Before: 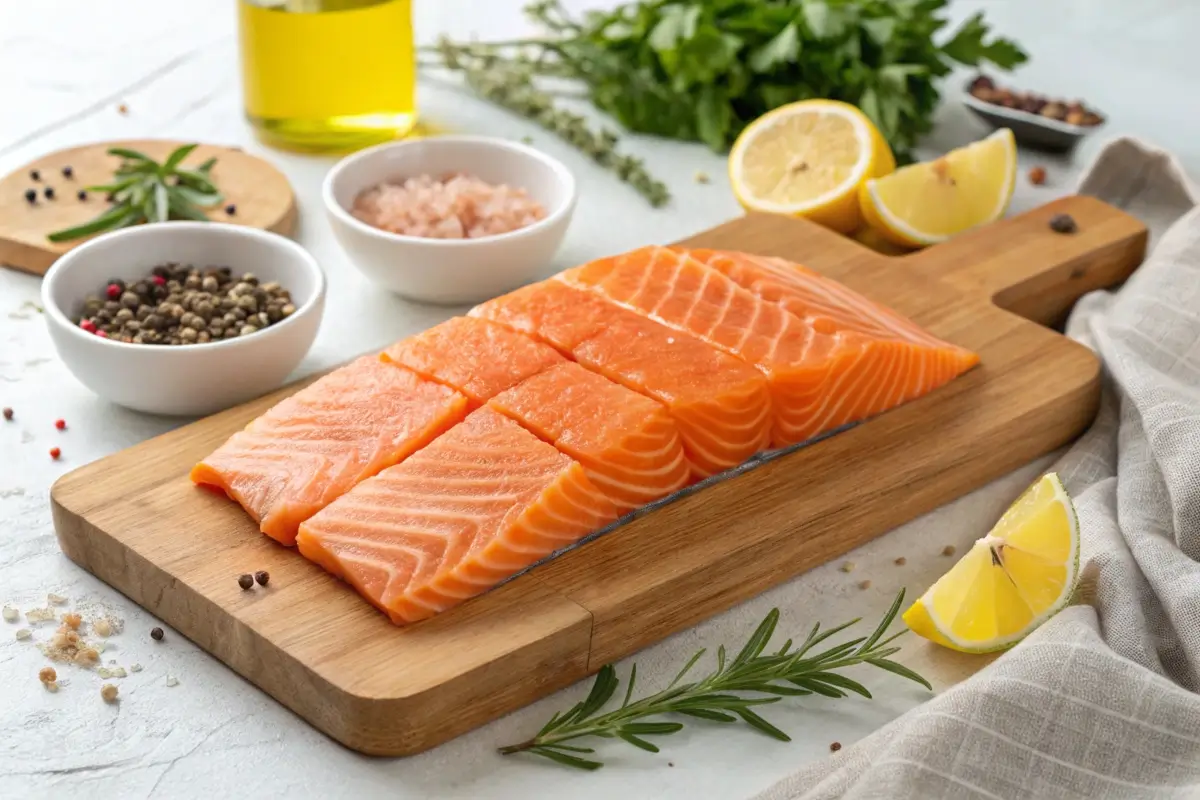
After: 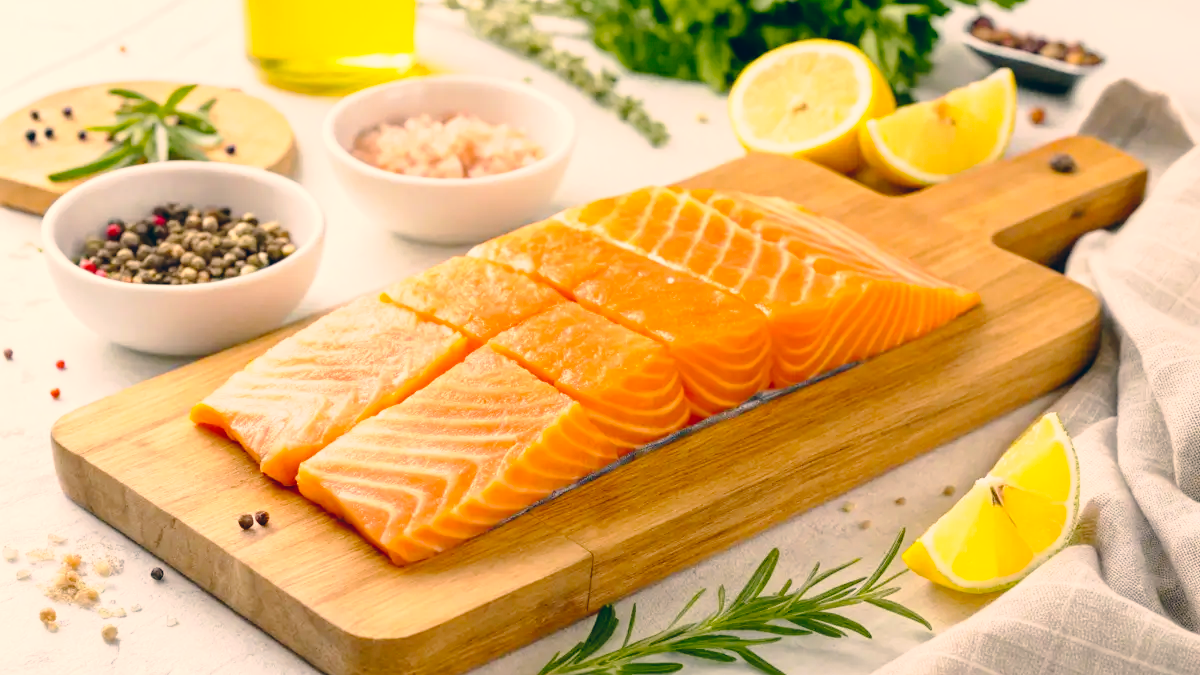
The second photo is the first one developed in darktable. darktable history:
tone curve: curves: ch0 [(0, 0.015) (0.084, 0.074) (0.162, 0.165) (0.304, 0.382) (0.466, 0.576) (0.654, 0.741) (0.848, 0.906) (0.984, 0.963)]; ch1 [(0, 0) (0.34, 0.235) (0.46, 0.46) (0.515, 0.502) (0.553, 0.567) (0.764, 0.815) (1, 1)]; ch2 [(0, 0) (0.44, 0.458) (0.479, 0.492) (0.524, 0.507) (0.547, 0.579) (0.673, 0.712) (1, 1)], preserve colors none
color balance rgb: linear chroma grading › global chroma 14.807%, perceptual saturation grading › global saturation 0.386%, perceptual brilliance grading › global brilliance 10.173%, global vibrance 9.639%
color correction: highlights a* 10.38, highlights b* 14.71, shadows a* -10.27, shadows b* -14.95
crop: top 7.577%, bottom 7.969%
